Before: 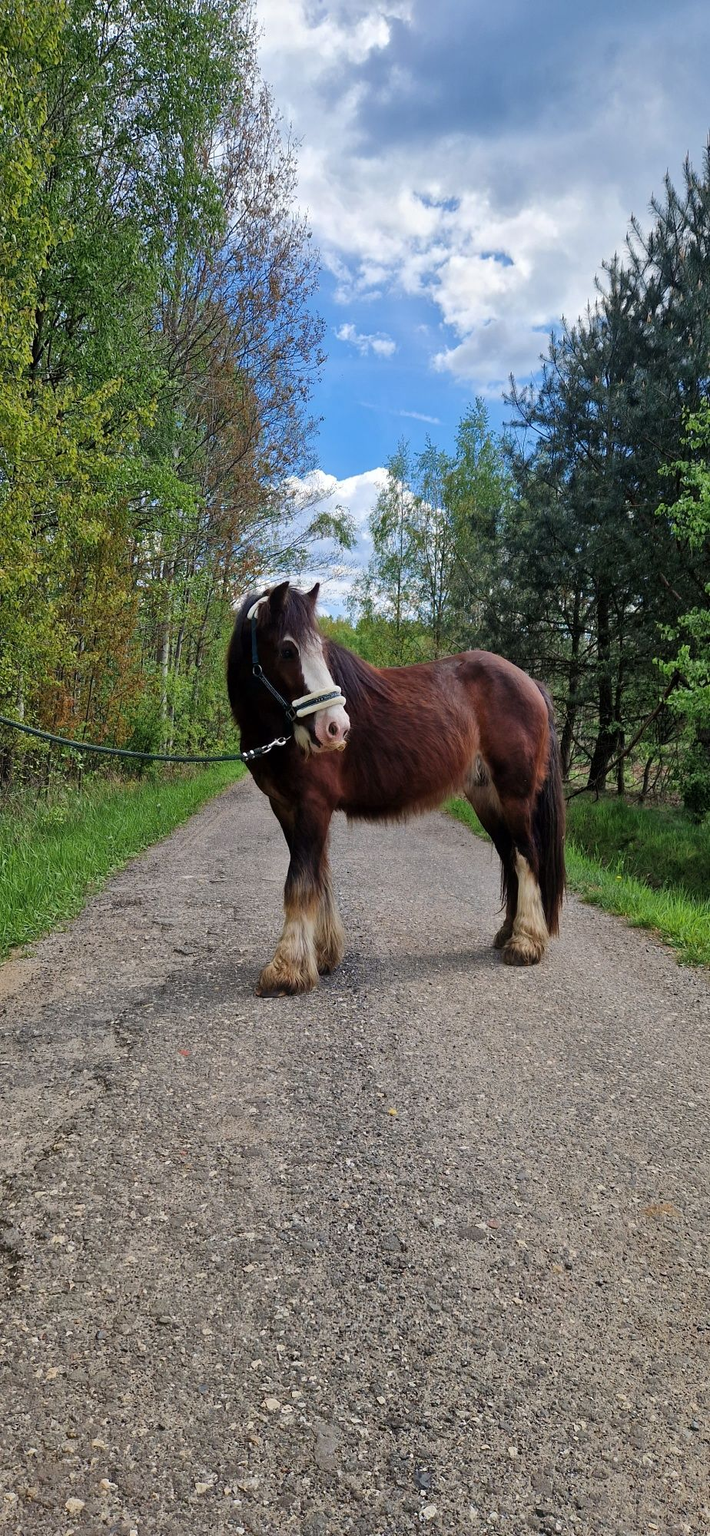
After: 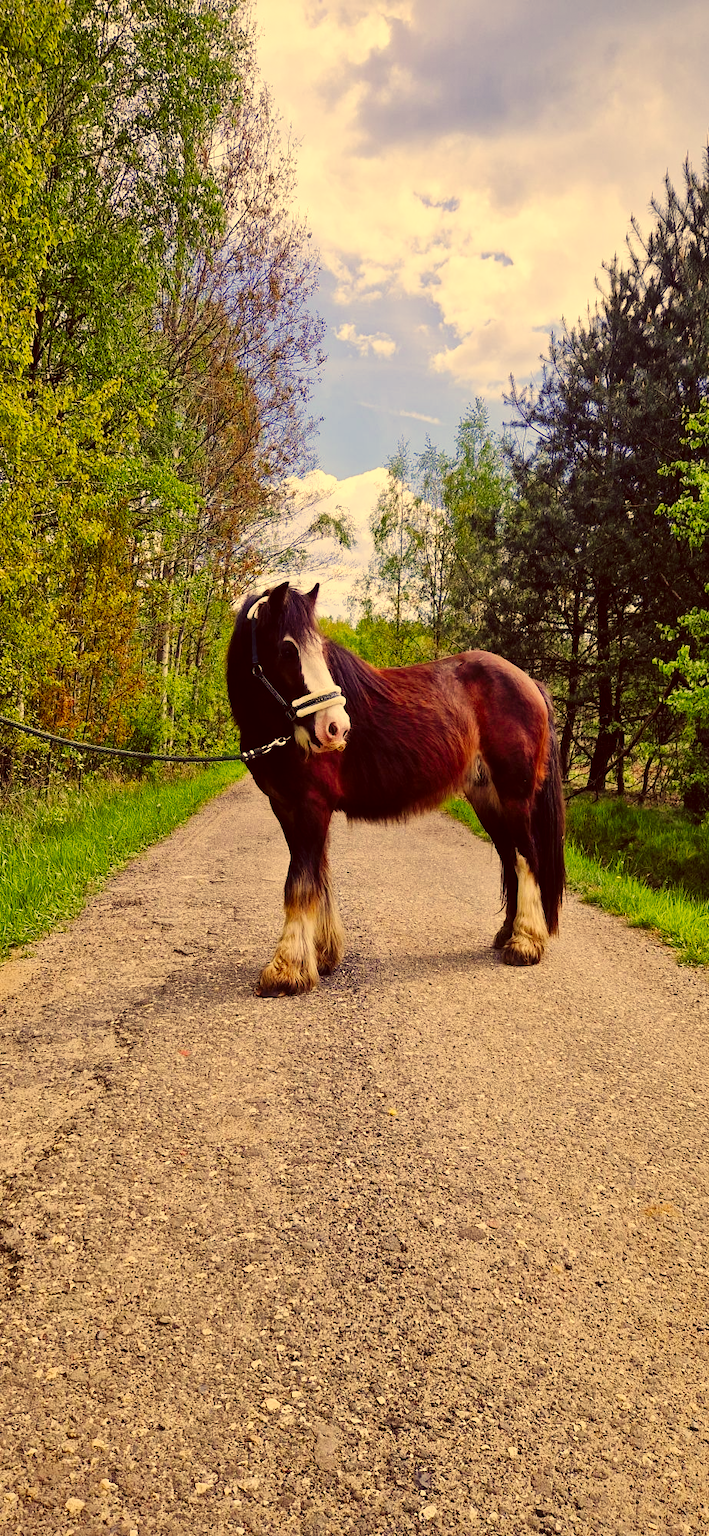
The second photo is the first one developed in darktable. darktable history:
color correction: highlights a* 9.92, highlights b* 38.74, shadows a* 14.16, shadows b* 3.35
base curve: curves: ch0 [(0, 0) (0.032, 0.025) (0.121, 0.166) (0.206, 0.329) (0.605, 0.79) (1, 1)], preserve colors none
vignetting: fall-off start 97.31%, fall-off radius 78.75%, saturation 0.002, width/height ratio 1.118, dithering 8-bit output
